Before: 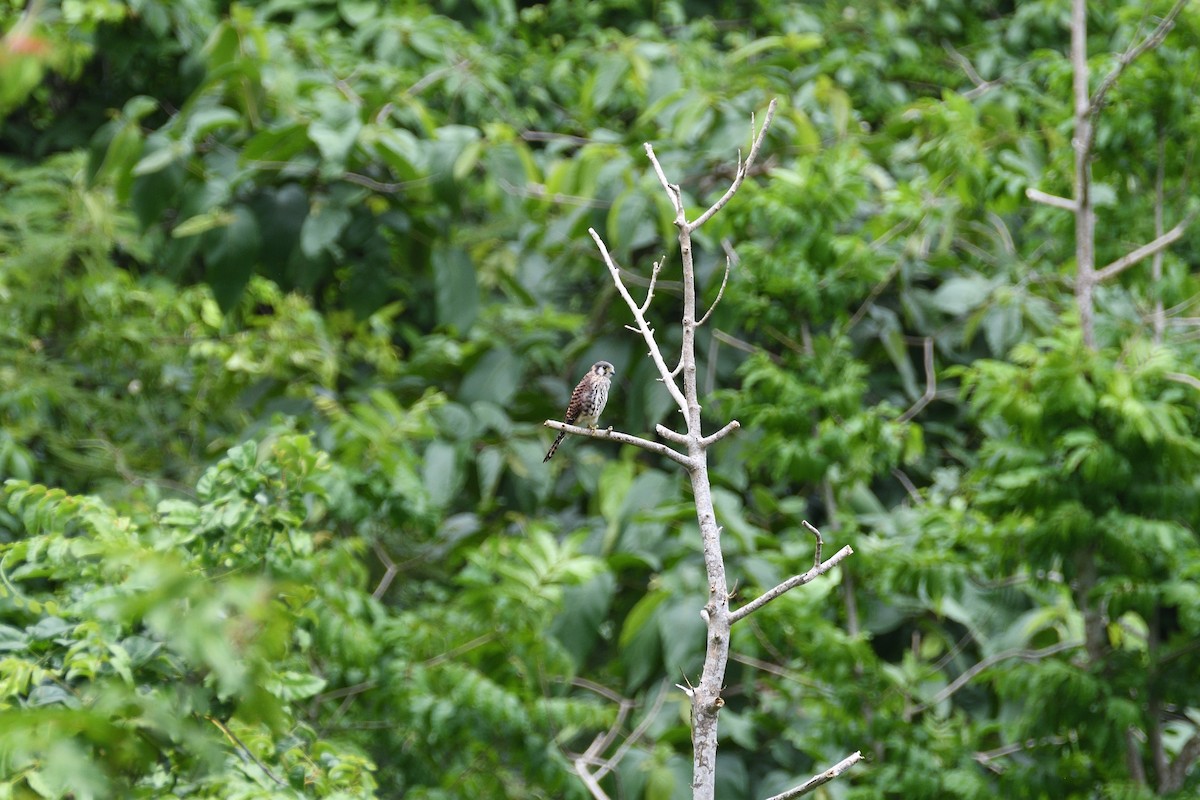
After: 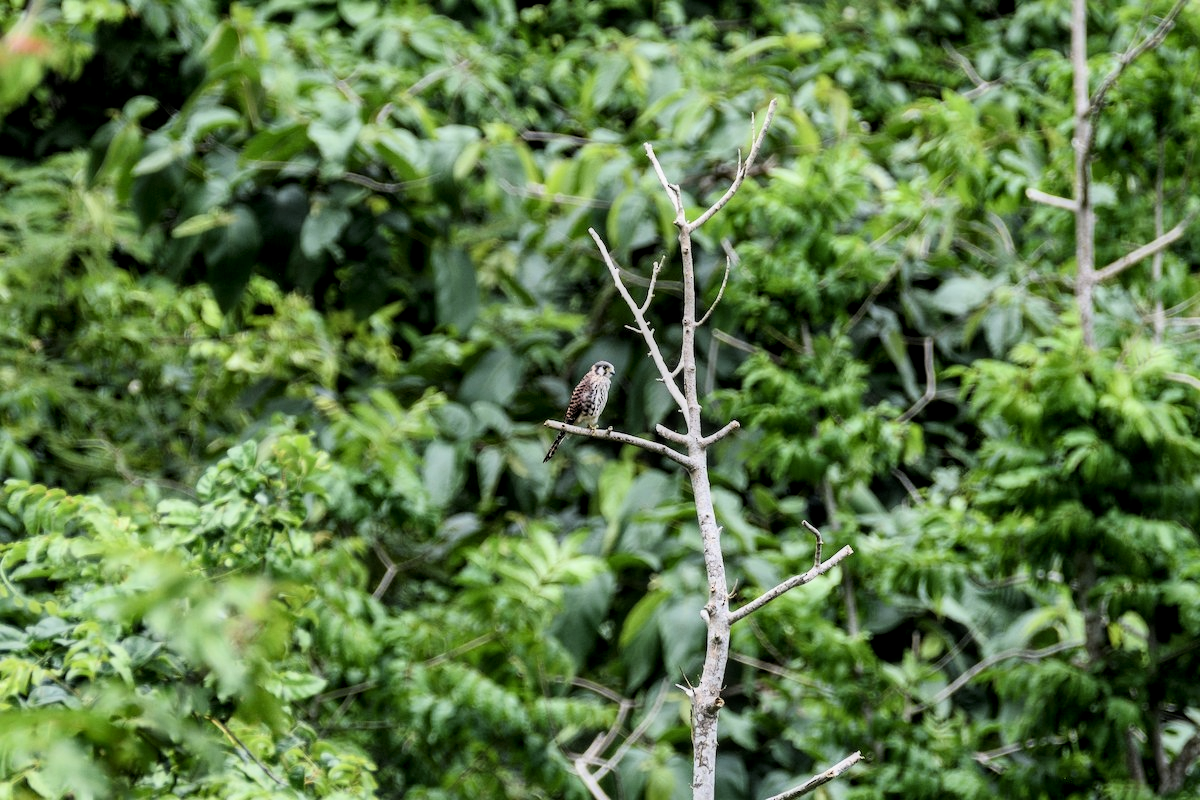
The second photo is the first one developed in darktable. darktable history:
local contrast: detail 130%
filmic rgb: hardness 4.17, contrast 1.364, color science v6 (2022)
